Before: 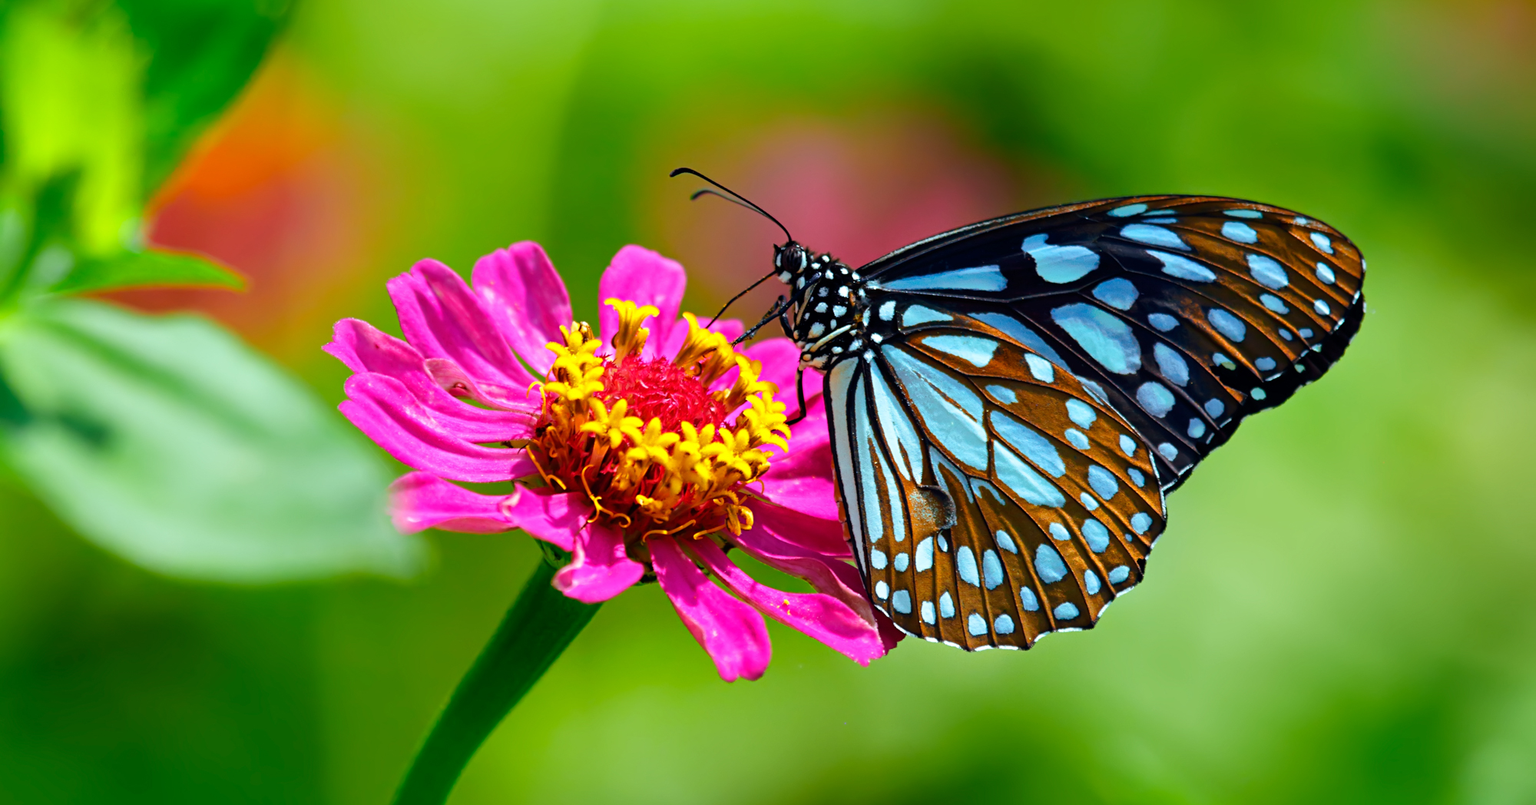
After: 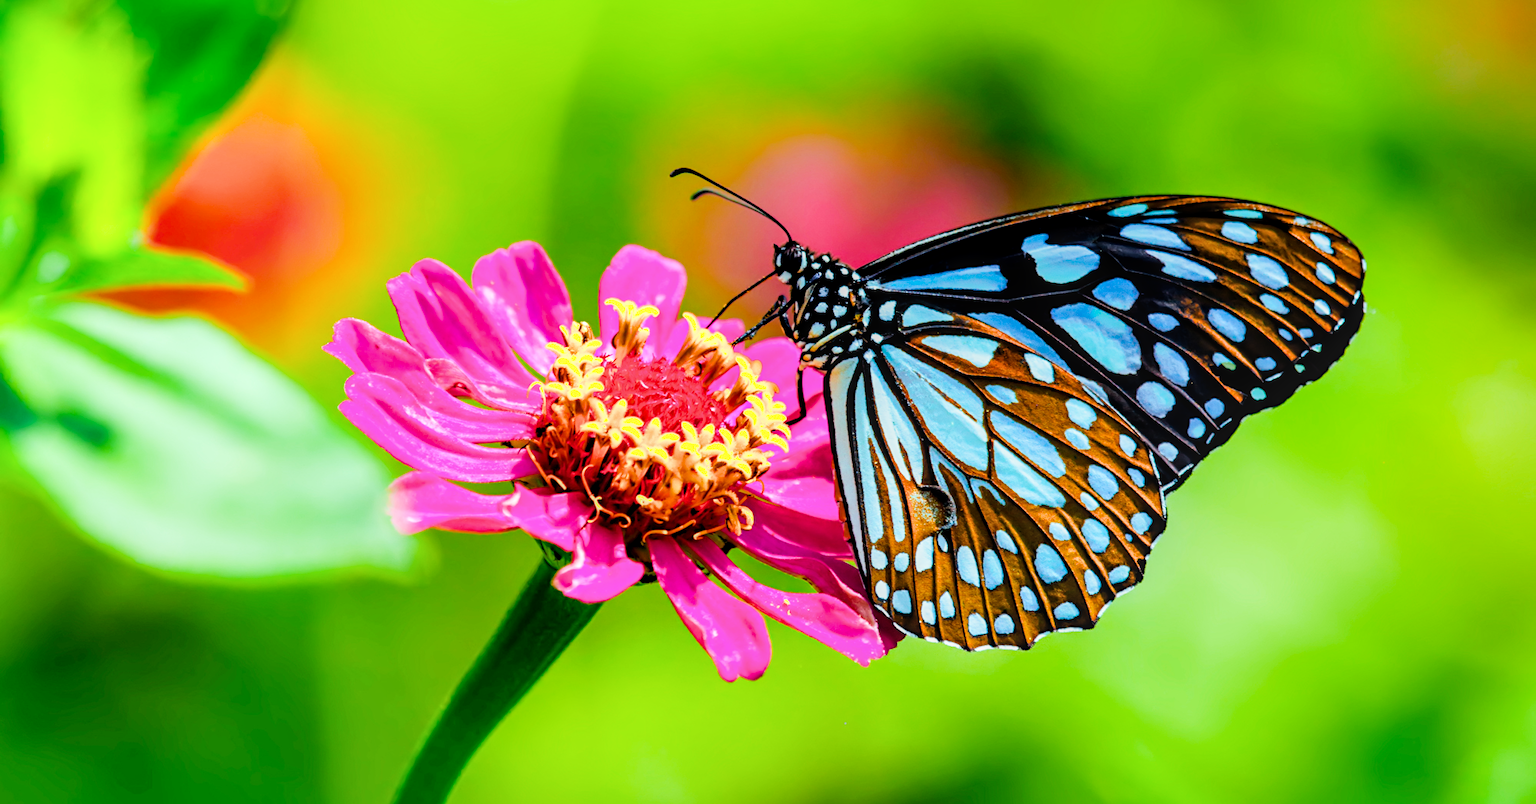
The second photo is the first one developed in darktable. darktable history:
filmic rgb: black relative exposure -5 EV, hardness 2.88, contrast 1.3, highlights saturation mix -20%
exposure: black level correction 0, exposure 0.9 EV, compensate exposure bias true, compensate highlight preservation false
color balance rgb: perceptual saturation grading › global saturation 30%, global vibrance 10%
local contrast: on, module defaults
